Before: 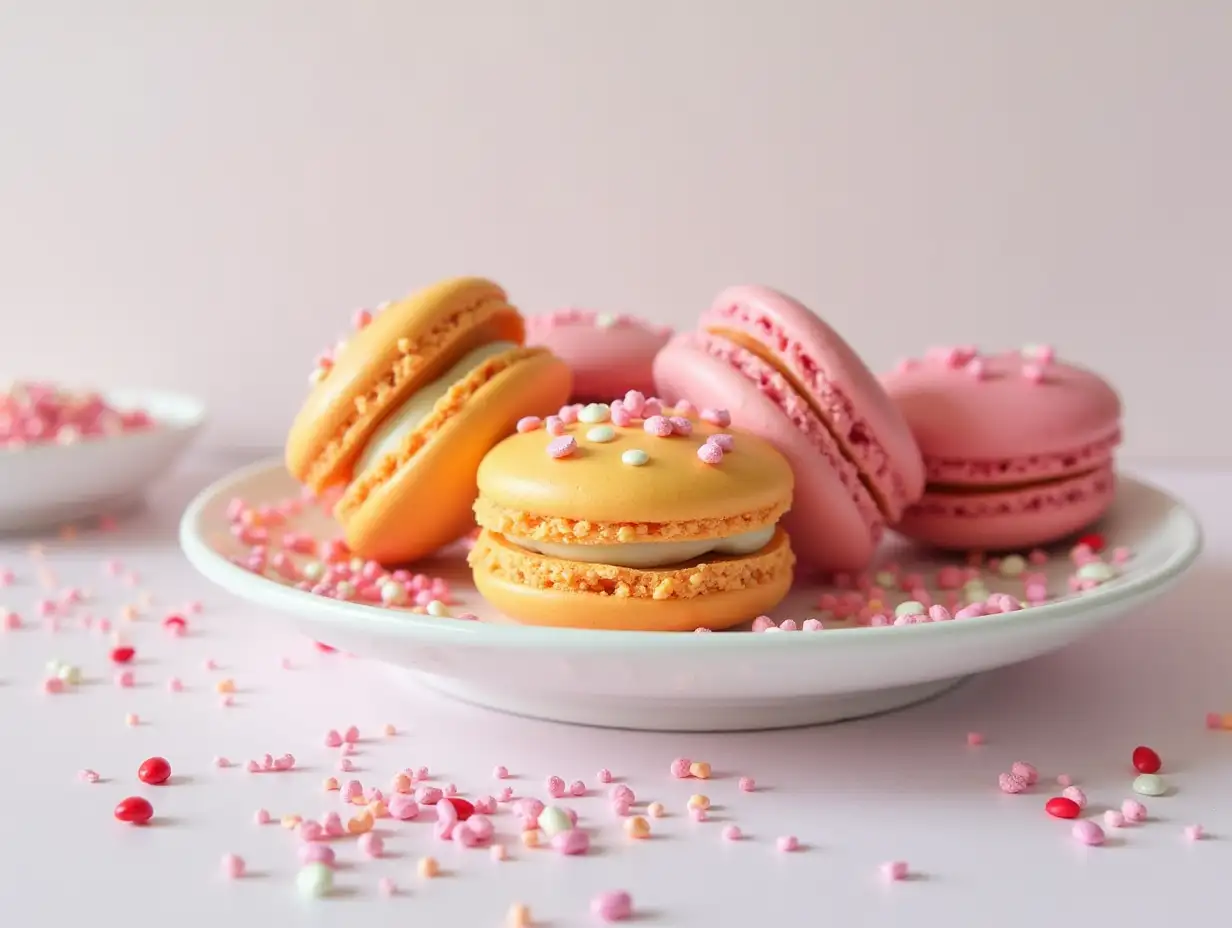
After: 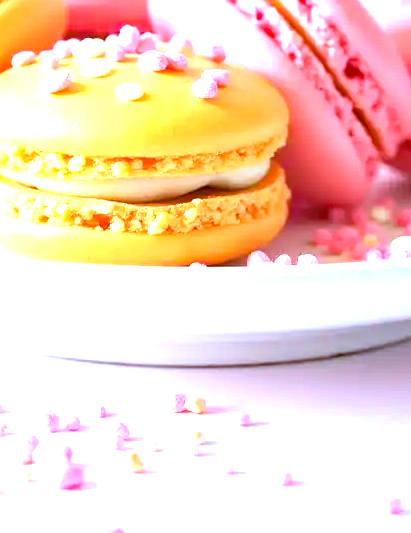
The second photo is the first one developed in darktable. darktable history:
crop: left 41.045%, top 39.41%, right 25.553%, bottom 3.143%
color calibration: illuminant custom, x 0.389, y 0.387, temperature 3808.19 K
exposure: black level correction 0.001, exposure 1.653 EV, compensate highlight preservation false
haze removal: compatibility mode true, adaptive false
color balance rgb: linear chroma grading › global chroma 15.589%, perceptual saturation grading › global saturation 0.839%
